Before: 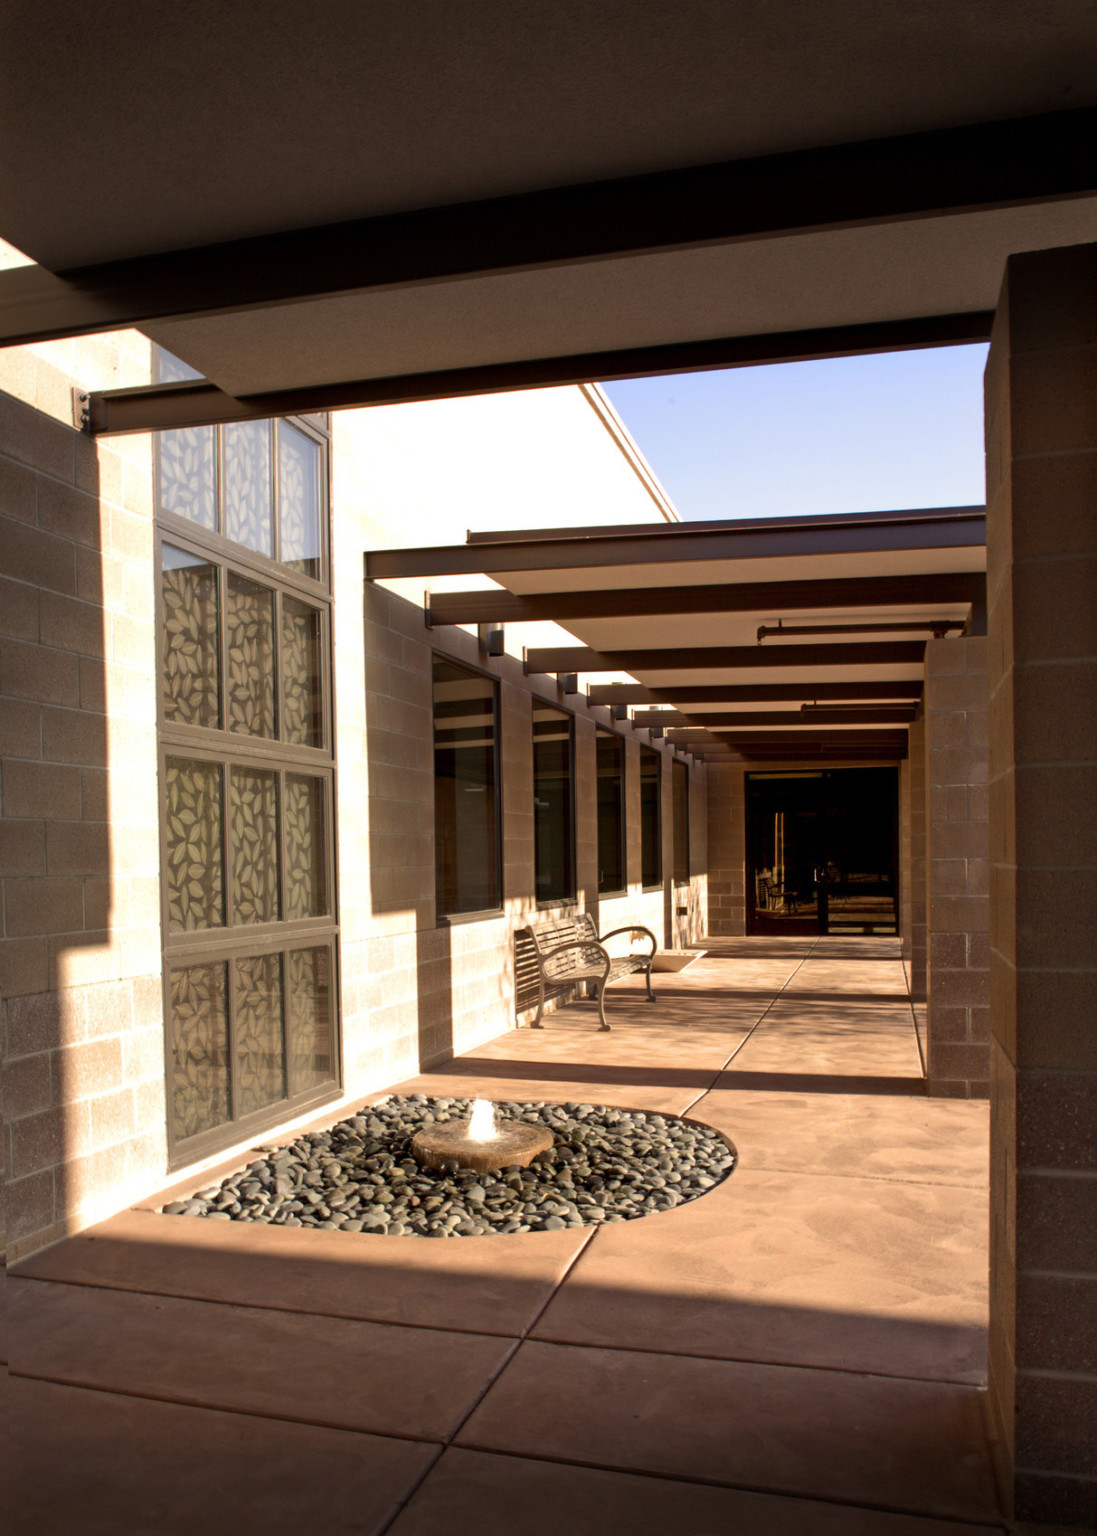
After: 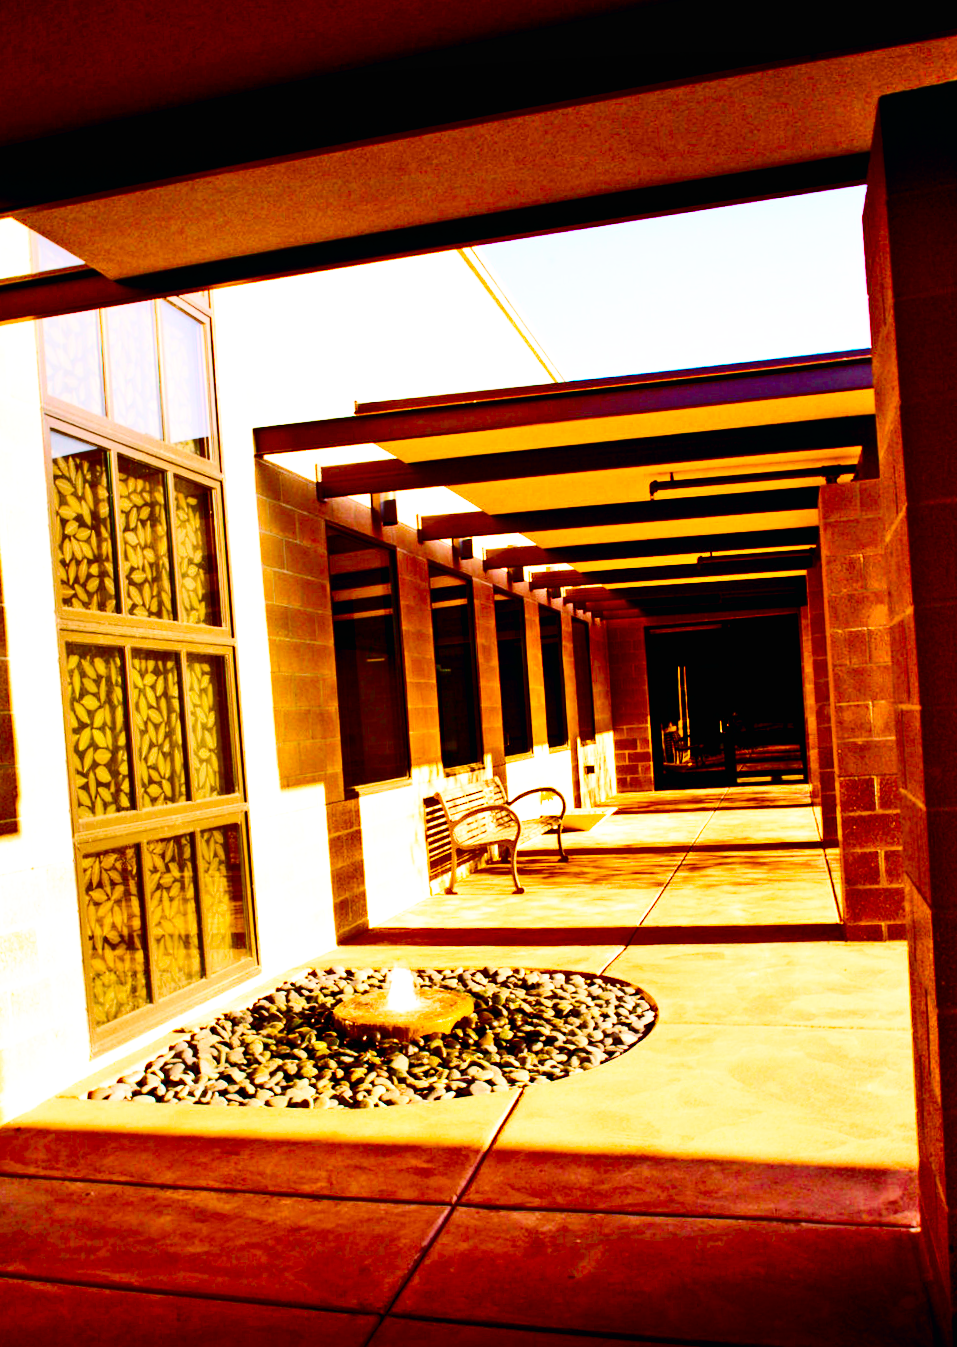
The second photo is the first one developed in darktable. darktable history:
contrast brightness saturation: contrast 0.3, brightness -0.069, saturation 0.165
base curve: curves: ch0 [(0, 0.003) (0.001, 0.002) (0.006, 0.004) (0.02, 0.022) (0.048, 0.086) (0.094, 0.234) (0.162, 0.431) (0.258, 0.629) (0.385, 0.8) (0.548, 0.918) (0.751, 0.988) (1, 1)], preserve colors none
shadows and highlights: radius 106.79, shadows 40.55, highlights -72.98, low approximation 0.01, soften with gaussian
color balance rgb: shadows lift › luminance -5.206%, shadows lift › chroma 1.156%, shadows lift › hue 218.45°, highlights gain › chroma 1.442%, highlights gain › hue 306.46°, perceptual saturation grading › global saturation 45.339%, perceptual saturation grading › highlights -25.707%, perceptual saturation grading › shadows 49.483%, perceptual brilliance grading › global brilliance 2.788%, perceptual brilliance grading › highlights -3.088%, perceptual brilliance grading › shadows 3.47%, global vibrance 32.372%
crop and rotate: angle 3.12°, left 6.141%, top 5.697%
